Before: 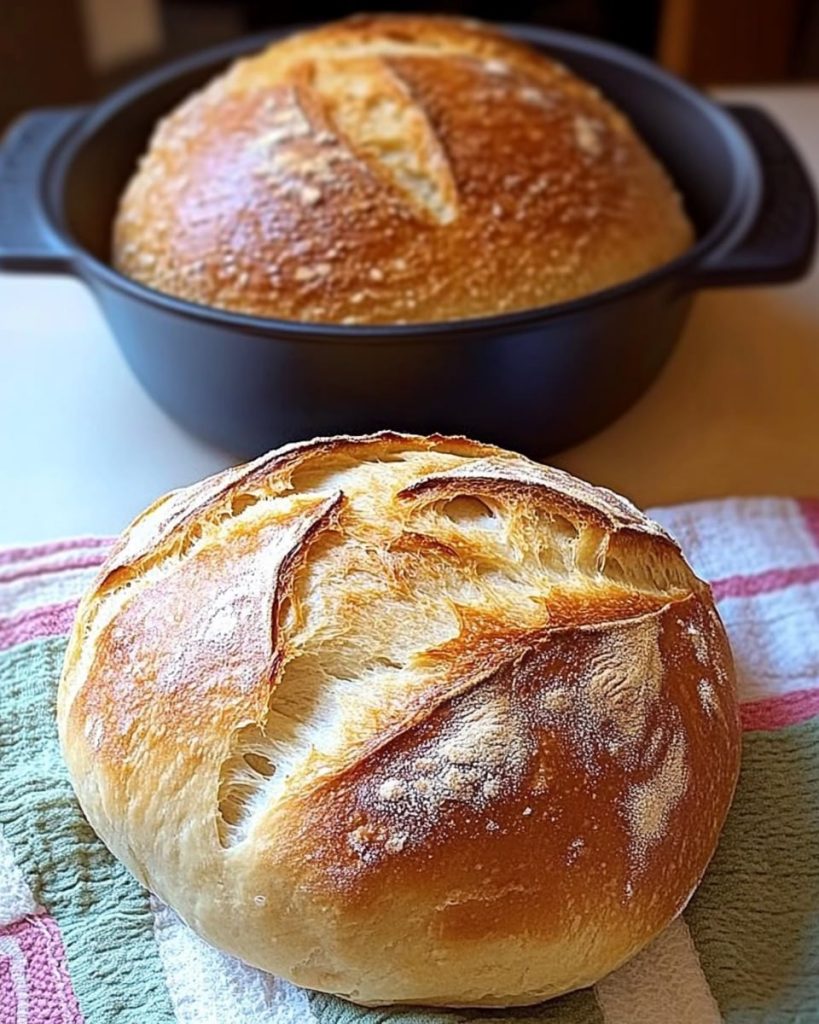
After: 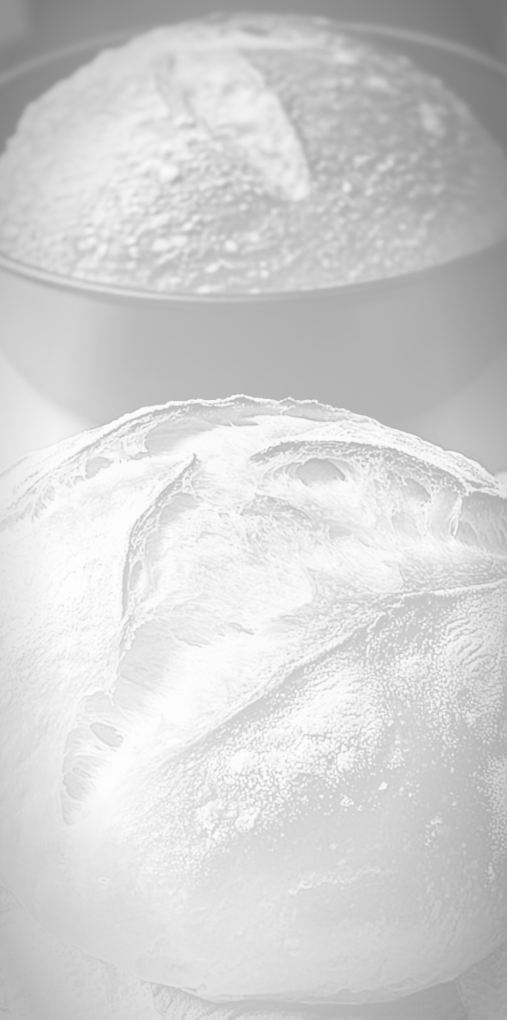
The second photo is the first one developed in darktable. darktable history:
bloom: size 70%, threshold 25%, strength 70%
base curve: curves: ch0 [(0, 0) (0.036, 0.025) (0.121, 0.166) (0.206, 0.329) (0.605, 0.79) (1, 1)], preserve colors none
vignetting: automatic ratio true
exposure: exposure -0.293 EV, compensate highlight preservation false
color calibration: output gray [0.21, 0.42, 0.37, 0], gray › normalize channels true, illuminant same as pipeline (D50), adaptation XYZ, x 0.346, y 0.359, gamut compression 0
crop: left 15.419%, right 17.914%
rotate and perspective: rotation 0.215°, lens shift (vertical) -0.139, crop left 0.069, crop right 0.939, crop top 0.002, crop bottom 0.996
